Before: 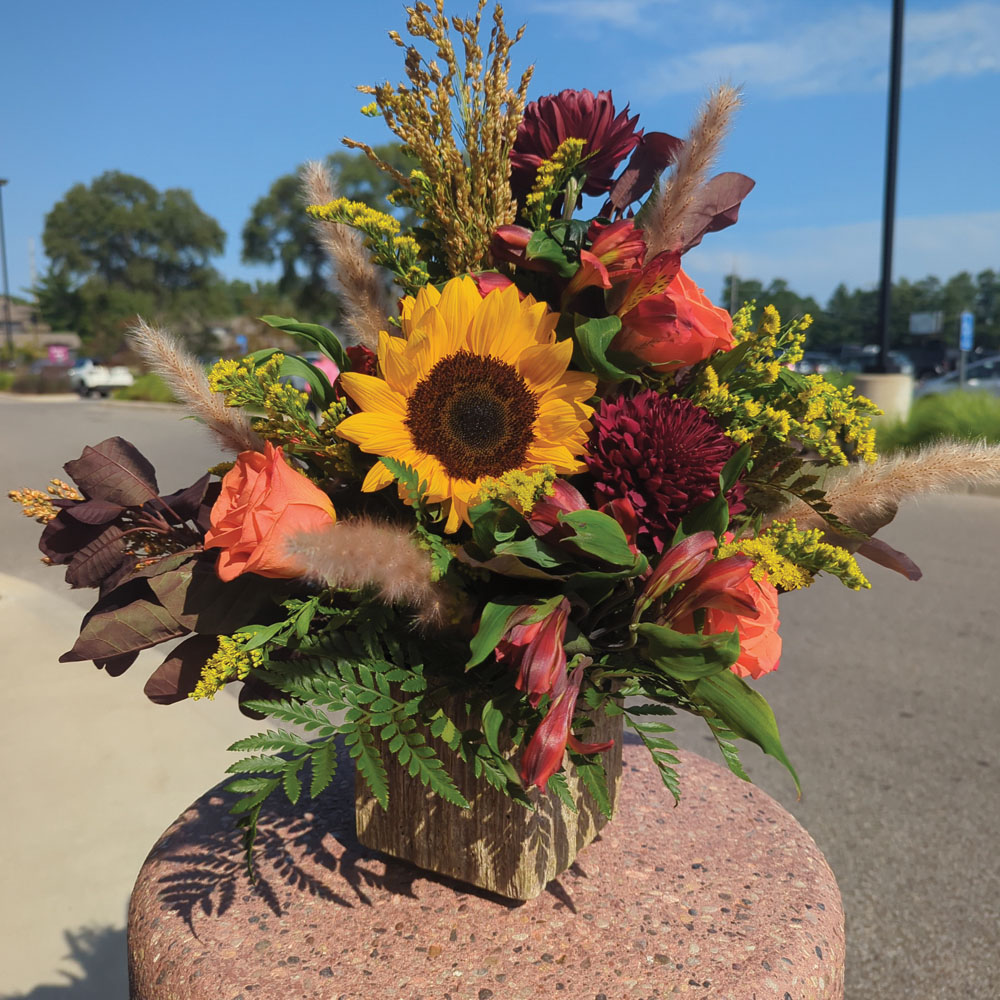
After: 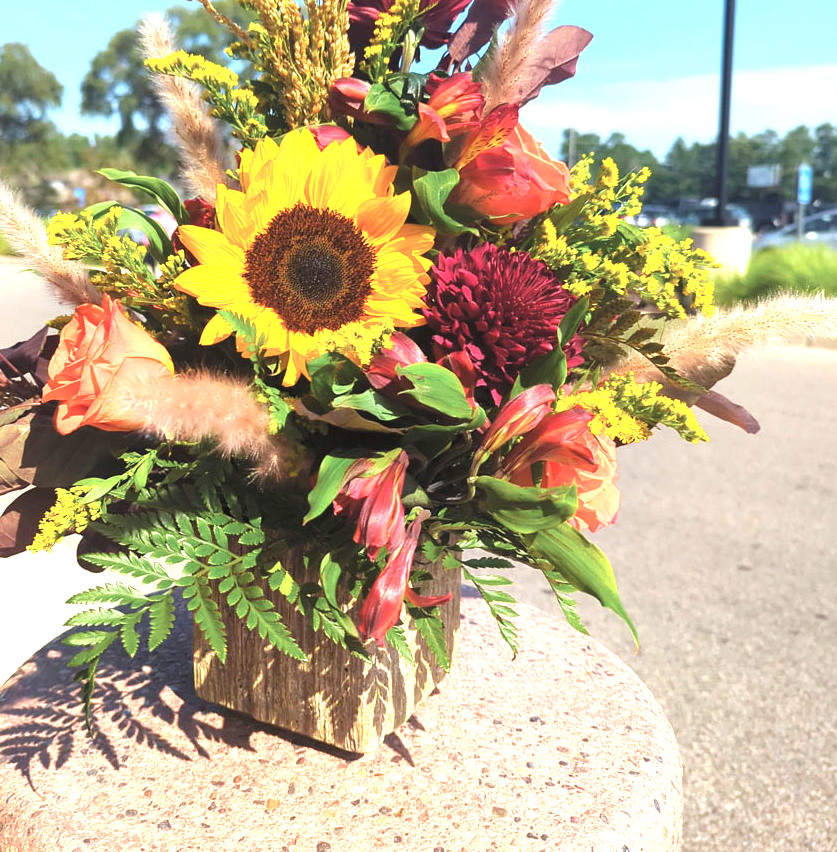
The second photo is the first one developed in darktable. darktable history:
crop: left 16.29%, top 14.709%
exposure: black level correction 0, exposure 1.745 EV, compensate highlight preservation false
